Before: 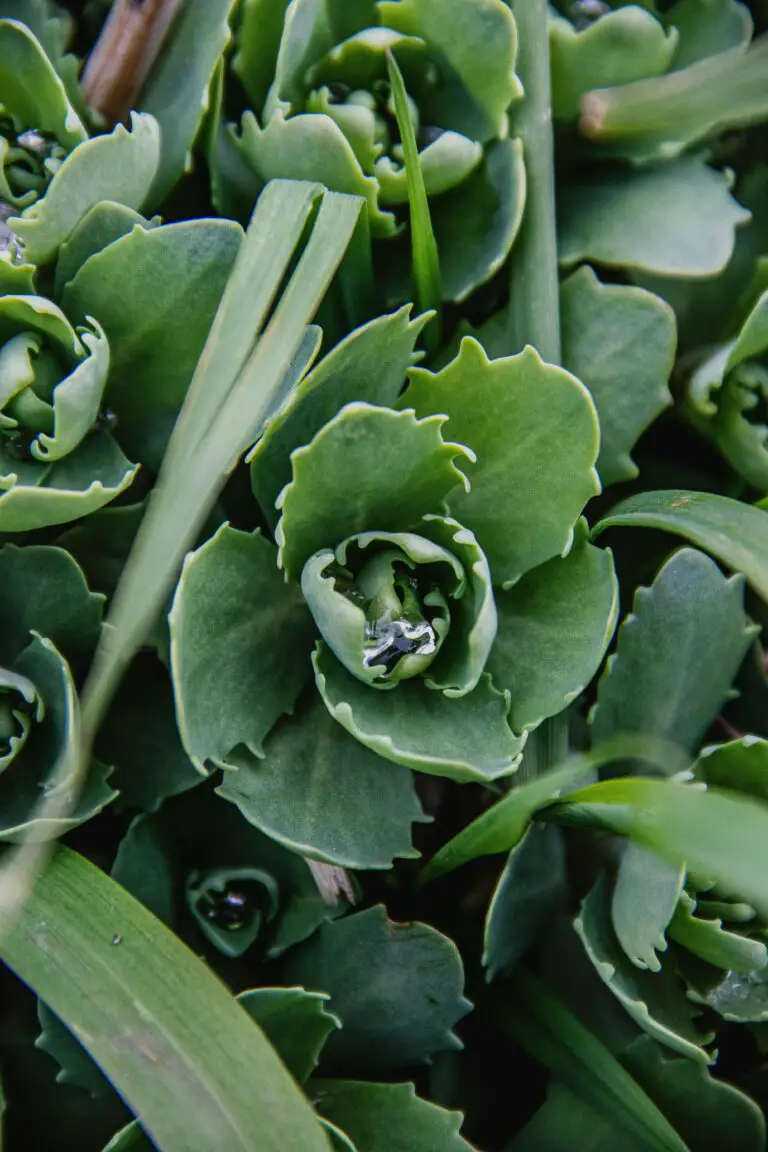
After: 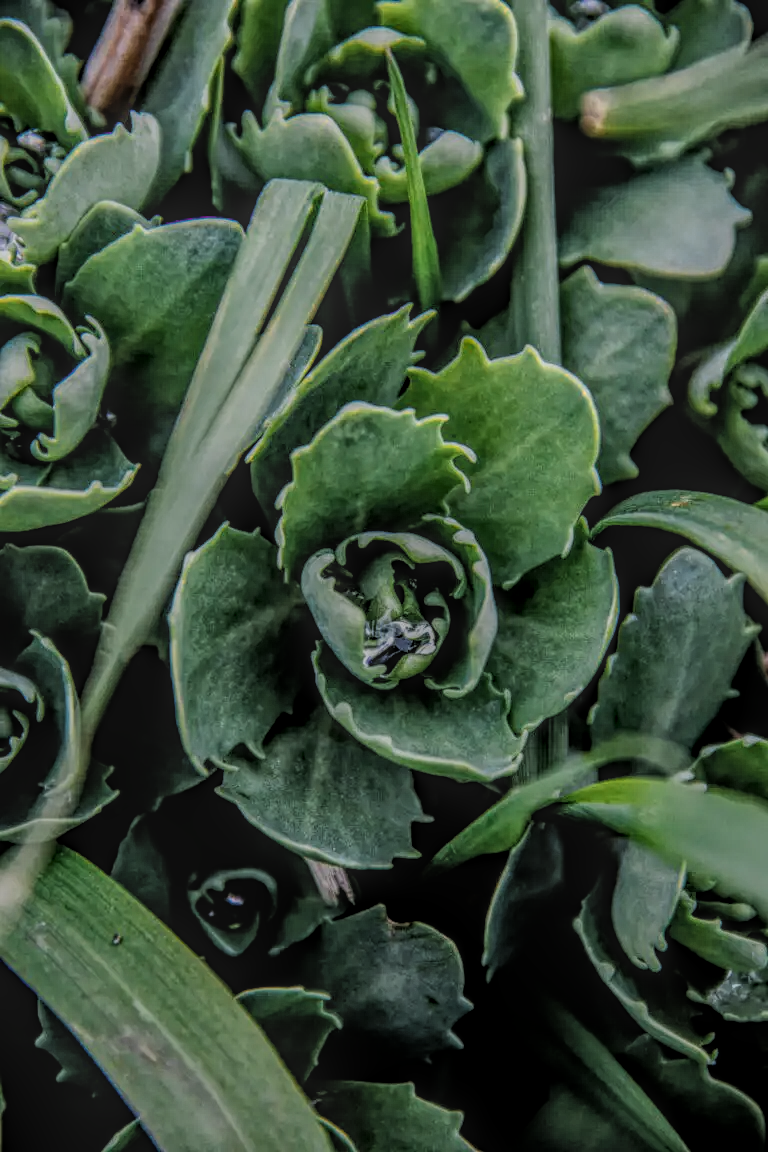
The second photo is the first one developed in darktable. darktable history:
local contrast: highlights 4%, shadows 5%, detail 199%, midtone range 0.247
filmic rgb: black relative exposure -5.15 EV, white relative exposure 3.98 EV, hardness 2.89, contrast 1.3, highlights saturation mix -30.43%
color zones: curves: ch0 [(0.018, 0.548) (0.197, 0.654) (0.425, 0.447) (0.605, 0.658) (0.732, 0.579)]; ch1 [(0.105, 0.531) (0.224, 0.531) (0.386, 0.39) (0.618, 0.456) (0.732, 0.456) (0.956, 0.421)]; ch2 [(0.039, 0.583) (0.215, 0.465) (0.399, 0.544) (0.465, 0.548) (0.614, 0.447) (0.724, 0.43) (0.882, 0.623) (0.956, 0.632)]
